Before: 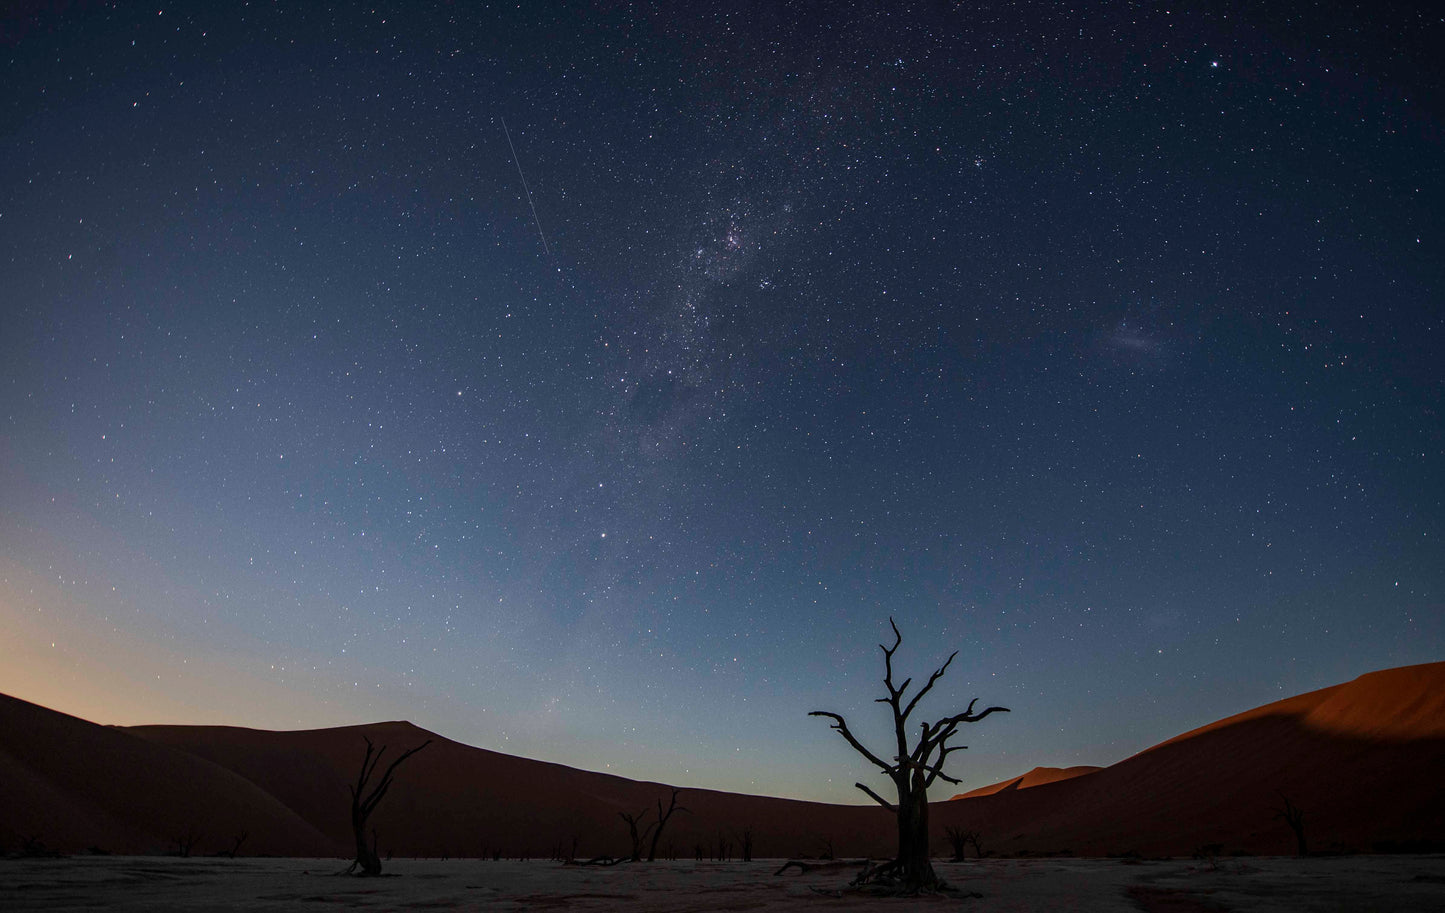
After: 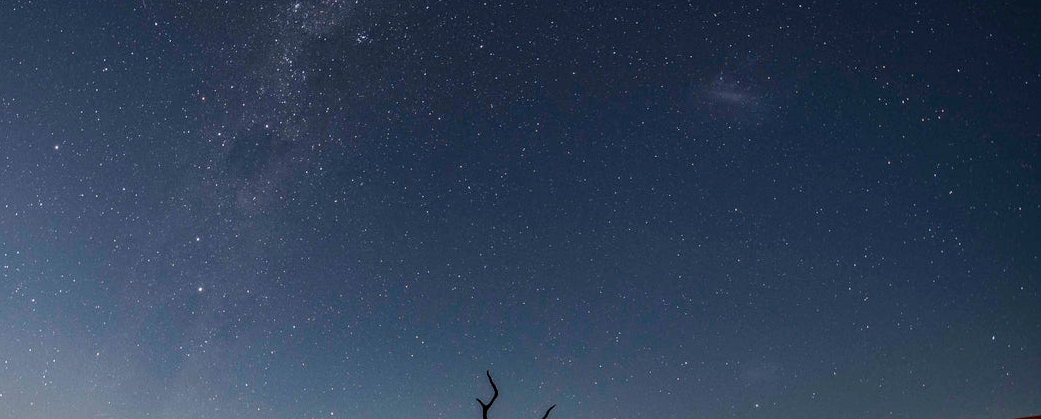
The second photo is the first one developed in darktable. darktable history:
exposure: exposure -0.064 EV, compensate highlight preservation false
crop and rotate: left 27.938%, top 27.046%, bottom 27.046%
local contrast: detail 130%
